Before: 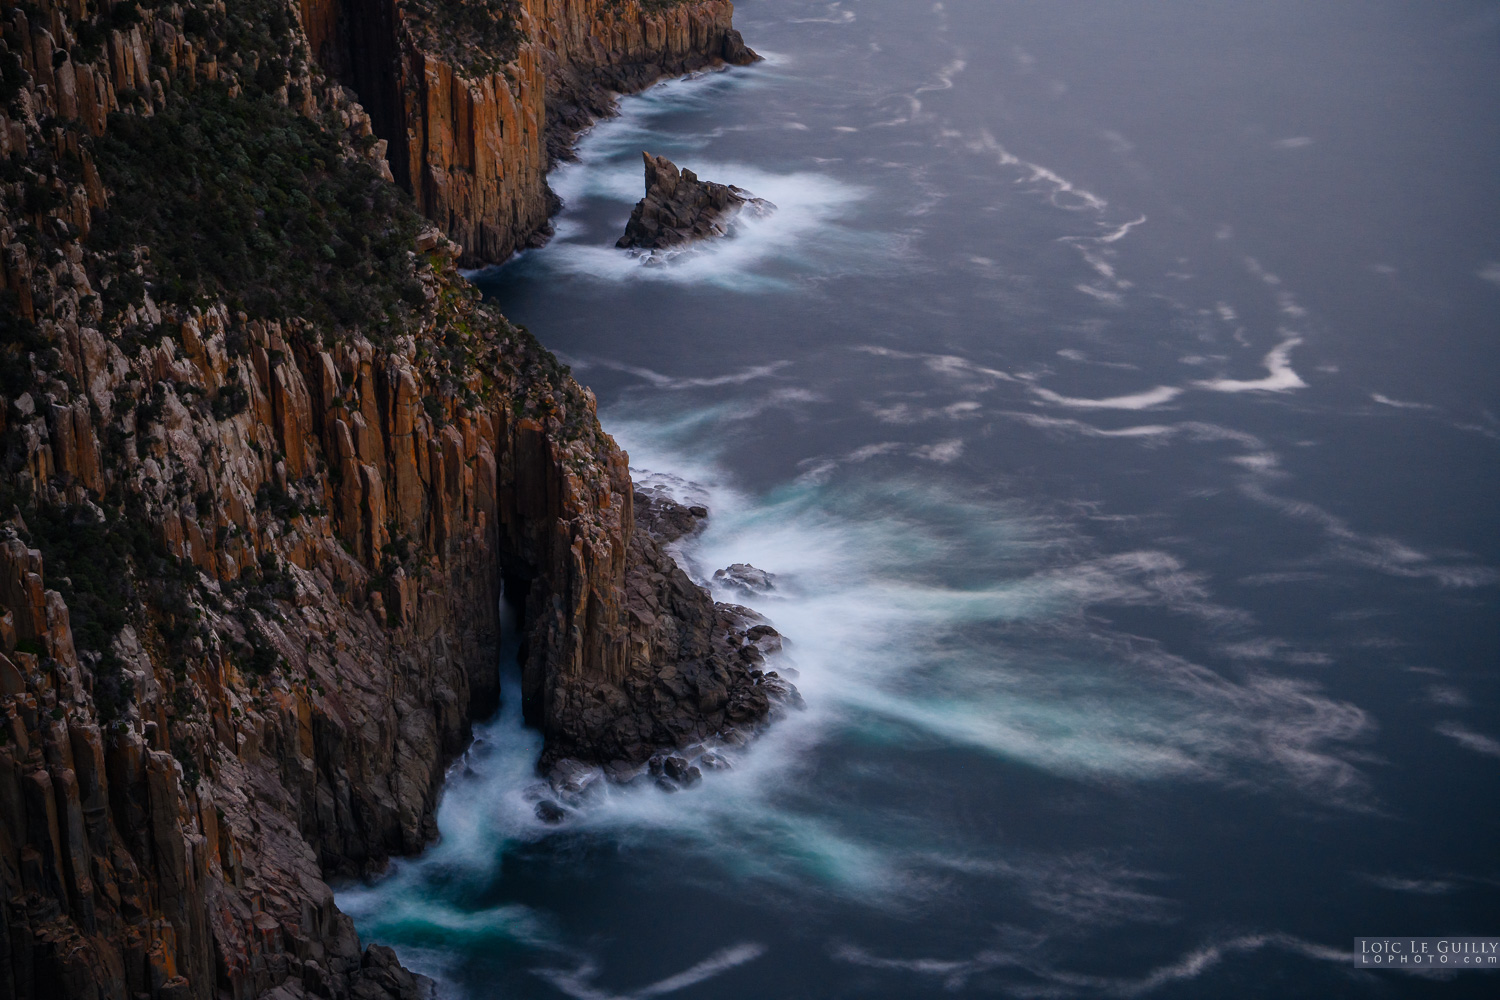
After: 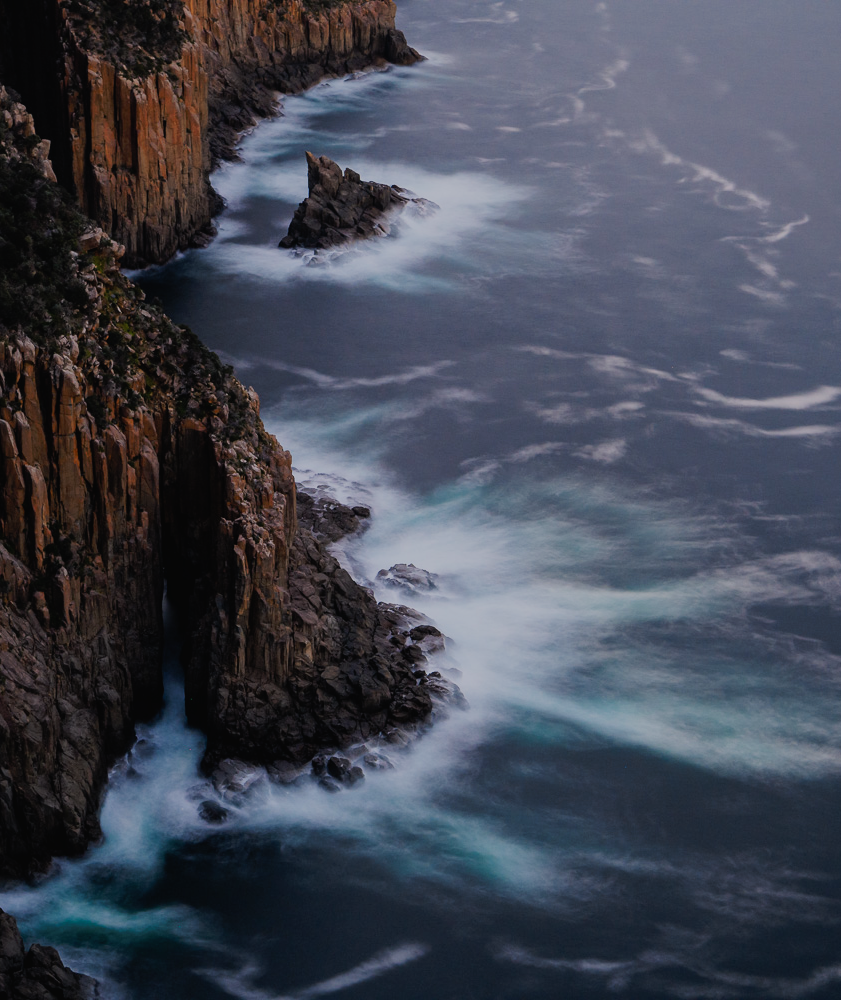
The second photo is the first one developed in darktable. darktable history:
exposure: compensate highlight preservation false
crop and rotate: left 22.478%, right 21.396%
filmic rgb: black relative exposure -7.65 EV, white relative exposure 4.56 EV, hardness 3.61
tone curve: curves: ch0 [(0, 0.014) (0.036, 0.047) (0.15, 0.156) (0.27, 0.258) (0.511, 0.506) (0.761, 0.741) (1, 0.919)]; ch1 [(0, 0) (0.179, 0.173) (0.322, 0.32) (0.429, 0.431) (0.502, 0.5) (0.519, 0.522) (0.562, 0.575) (0.631, 0.65) (0.72, 0.692) (1, 1)]; ch2 [(0, 0) (0.29, 0.295) (0.404, 0.436) (0.497, 0.498) (0.533, 0.556) (0.599, 0.607) (0.696, 0.707) (1, 1)], preserve colors none
